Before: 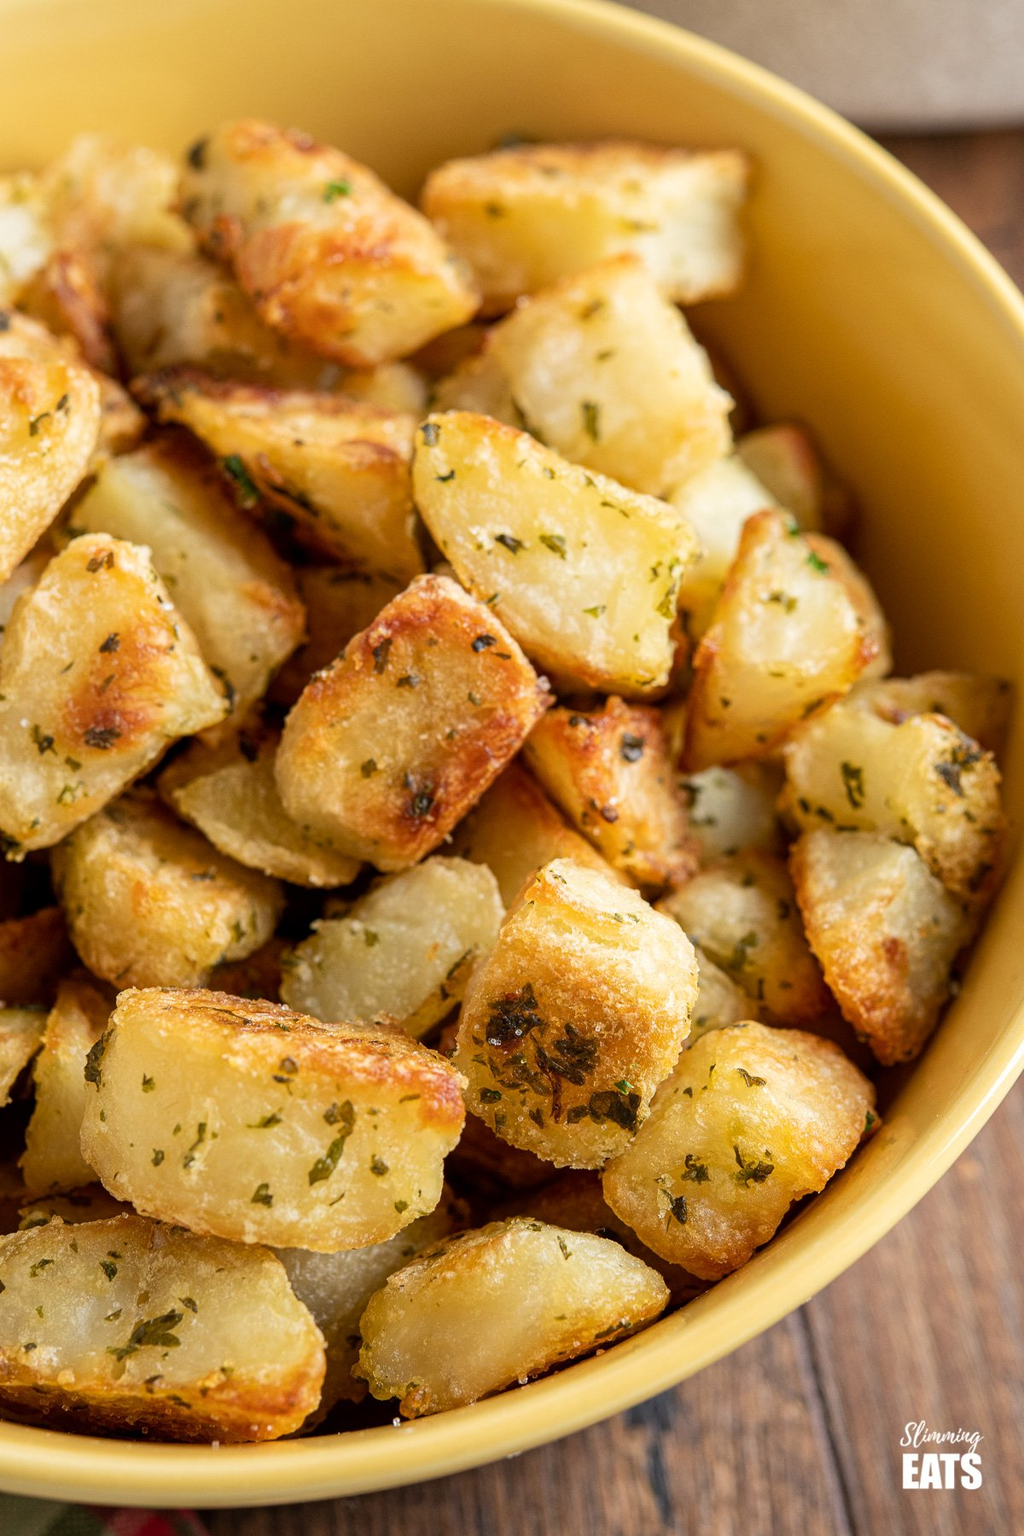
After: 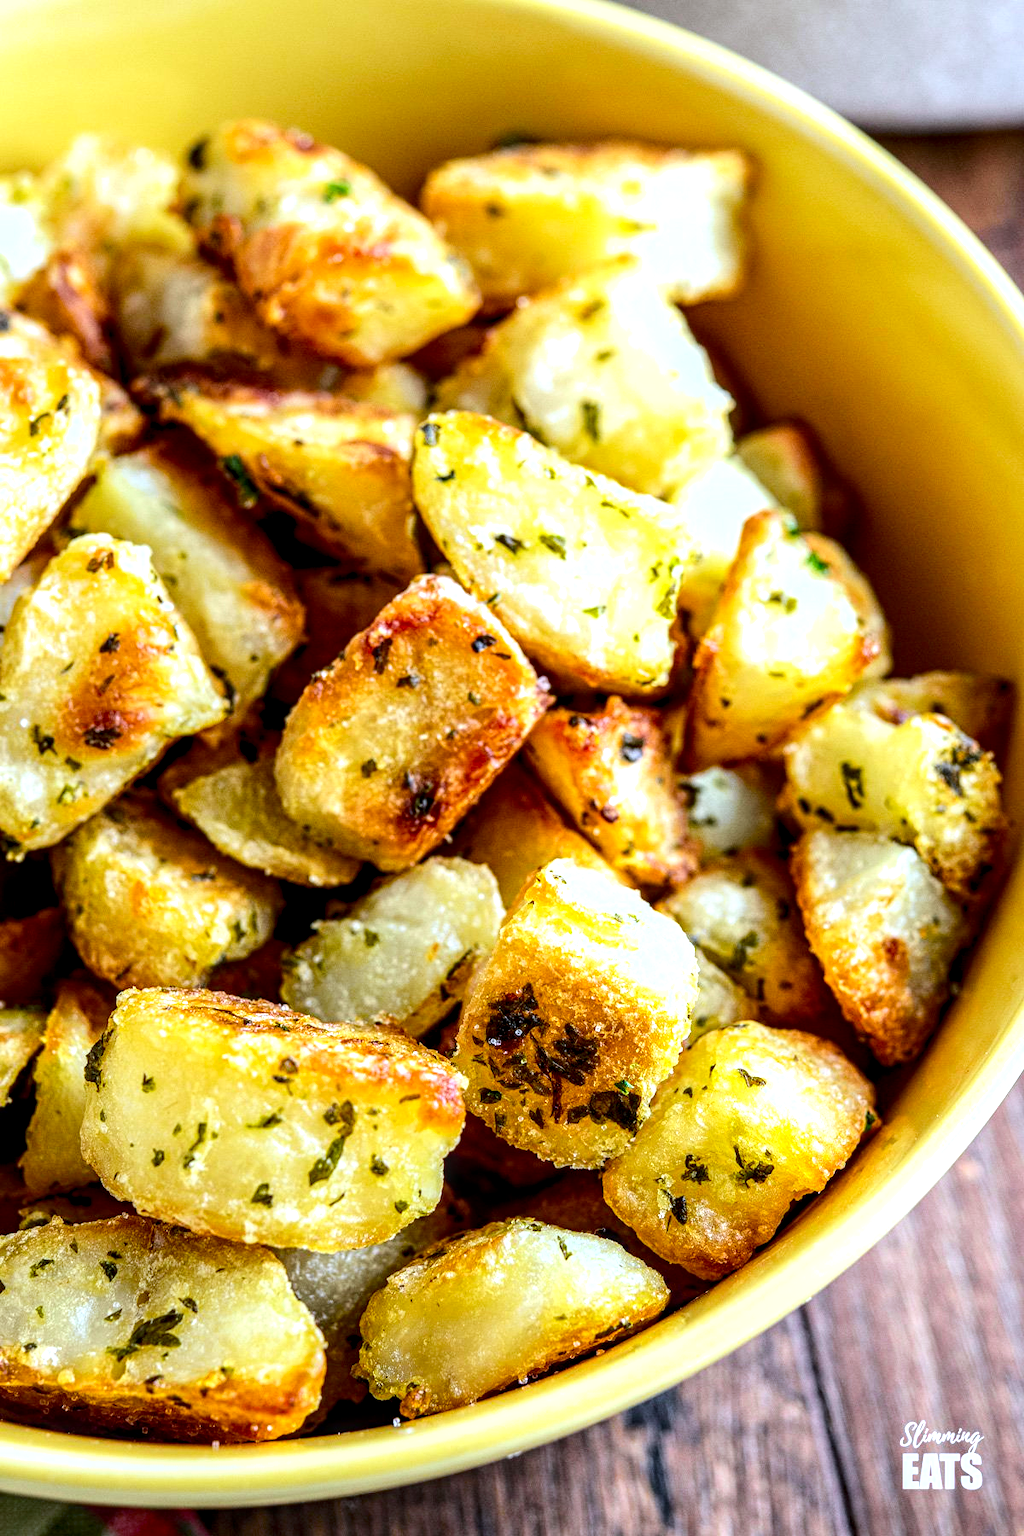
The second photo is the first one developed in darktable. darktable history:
white balance: red 0.871, blue 1.249
tone equalizer: -8 EV -0.417 EV, -7 EV -0.389 EV, -6 EV -0.333 EV, -5 EV -0.222 EV, -3 EV 0.222 EV, -2 EV 0.333 EV, -1 EV 0.389 EV, +0 EV 0.417 EV, edges refinement/feathering 500, mask exposure compensation -1.57 EV, preserve details no
tone curve: curves: ch0 [(0, 0.003) (0.056, 0.041) (0.211, 0.187) (0.482, 0.519) (0.836, 0.864) (0.997, 0.984)]; ch1 [(0, 0) (0.276, 0.206) (0.393, 0.364) (0.482, 0.471) (0.506, 0.5) (0.523, 0.523) (0.572, 0.604) (0.635, 0.665) (0.695, 0.759) (1, 1)]; ch2 [(0, 0) (0.438, 0.456) (0.473, 0.47) (0.503, 0.503) (0.536, 0.527) (0.562, 0.584) (0.612, 0.61) (0.679, 0.72) (1, 1)], color space Lab, independent channels, preserve colors none
contrast brightness saturation: contrast 0.04, saturation 0.16
shadows and highlights: radius 125.46, shadows 21.19, highlights -21.19, low approximation 0.01
exposure: exposure 0.3 EV, compensate highlight preservation false
local contrast: detail 160%
